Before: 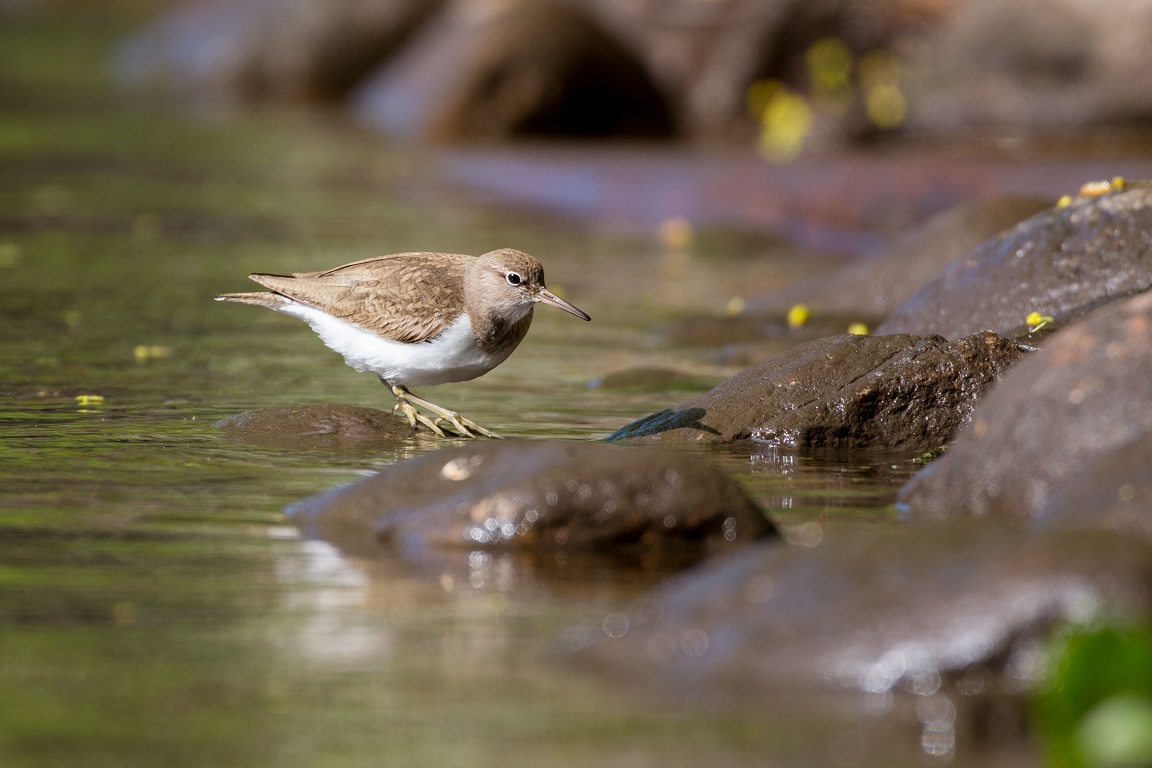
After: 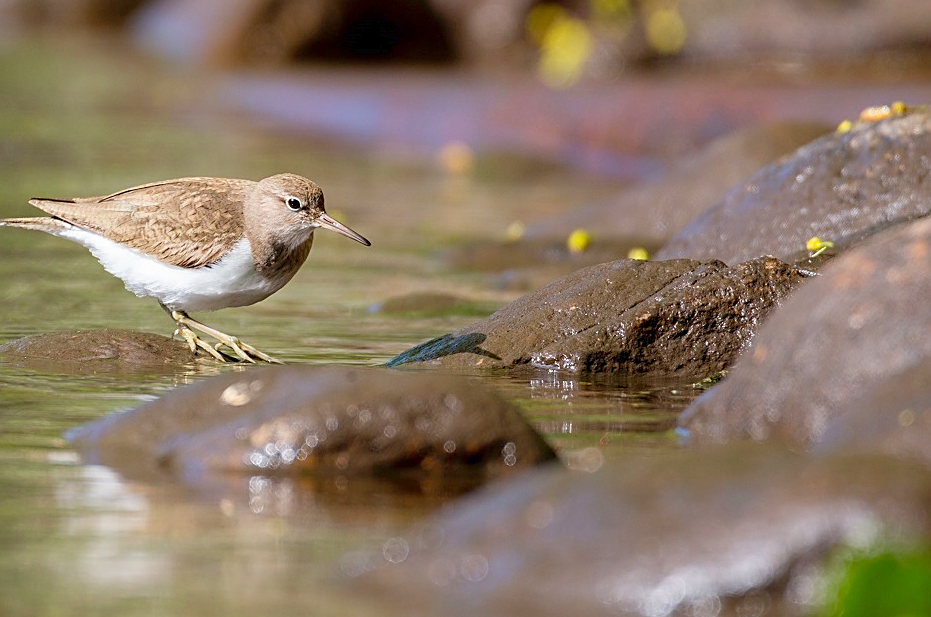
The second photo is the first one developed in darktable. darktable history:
sharpen: on, module defaults
crop: left 19.108%, top 9.833%, right 0%, bottom 9.722%
levels: levels [0, 0.445, 1]
